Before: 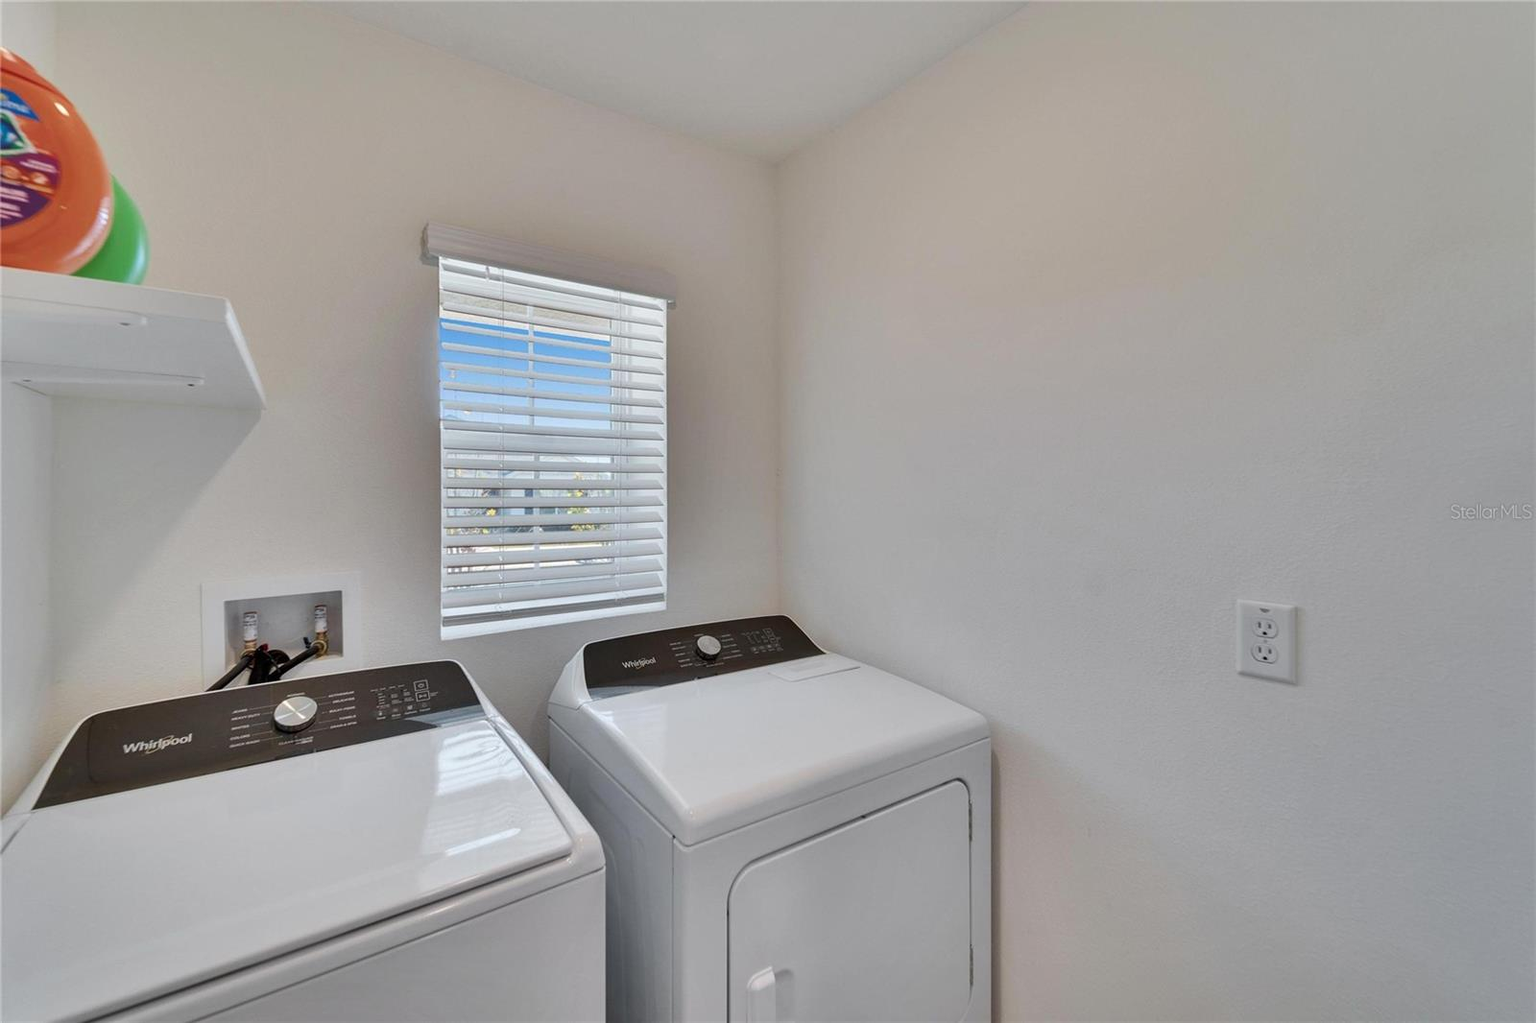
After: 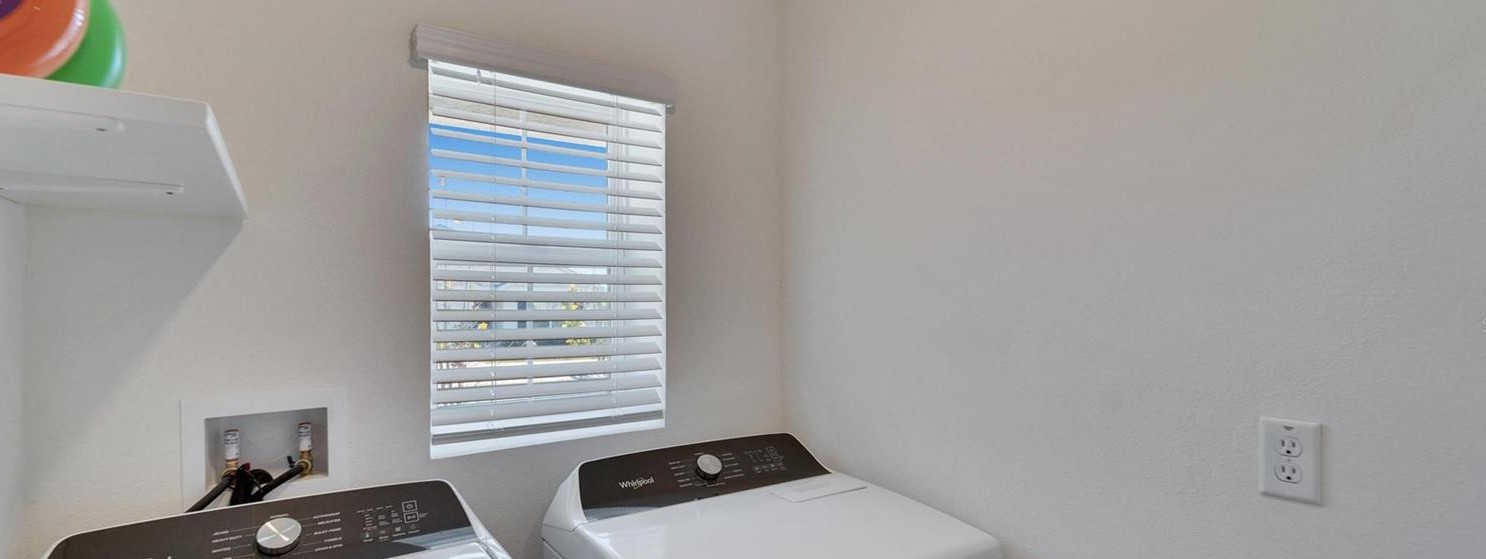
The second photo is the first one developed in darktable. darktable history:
crop: left 1.815%, top 19.582%, right 5.299%, bottom 27.89%
